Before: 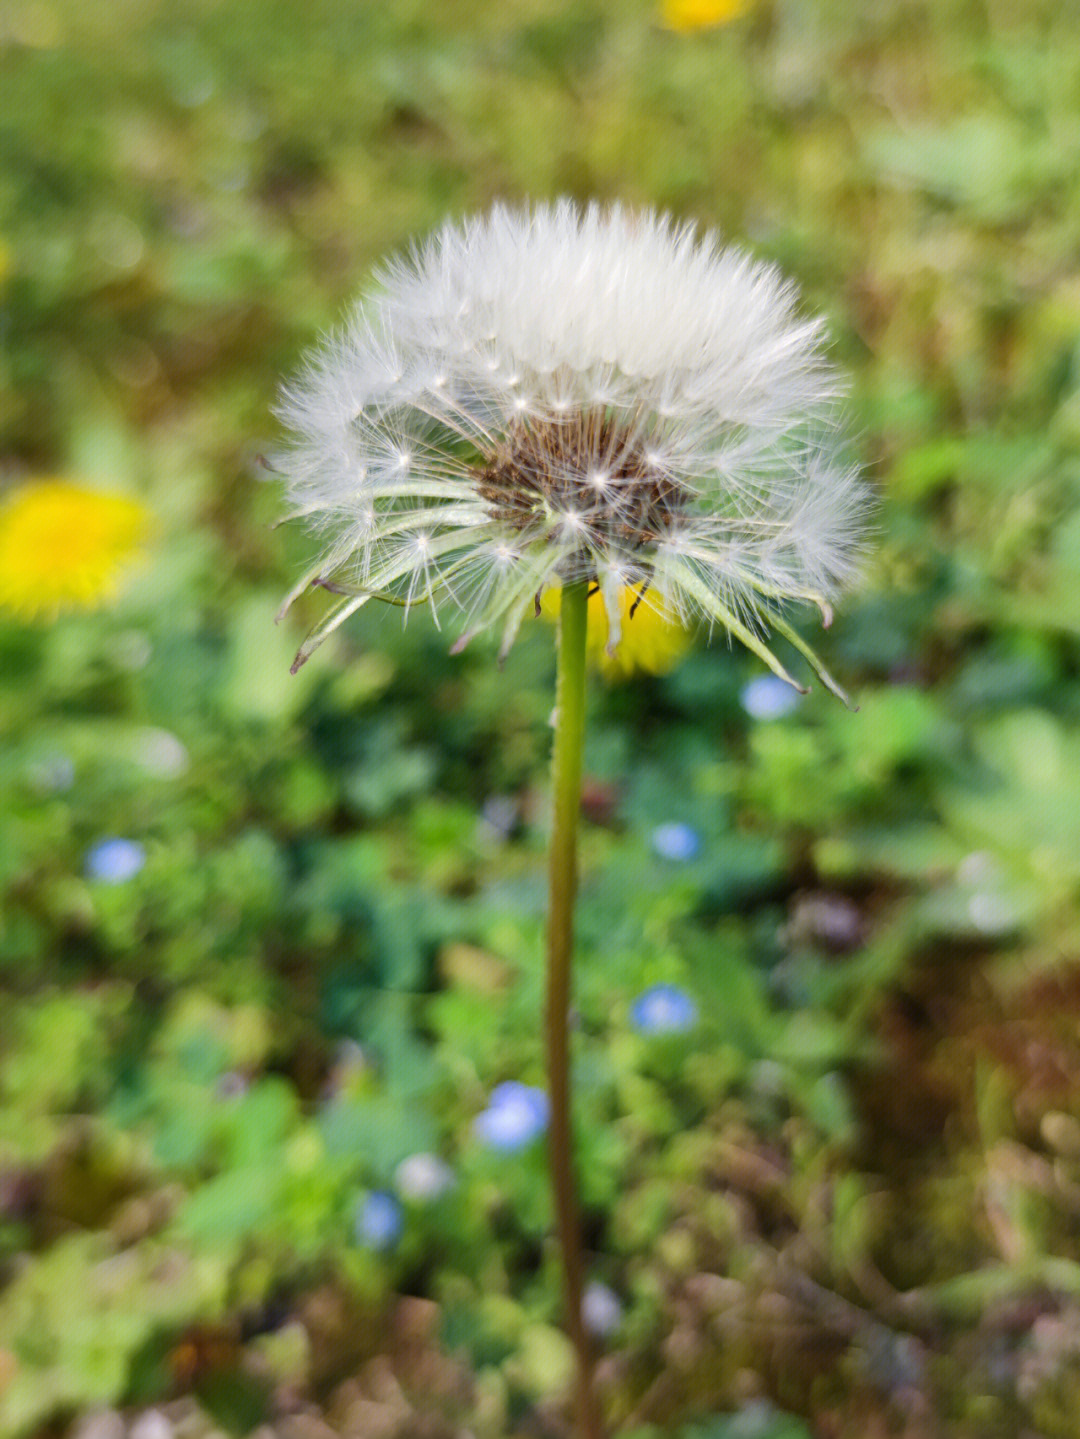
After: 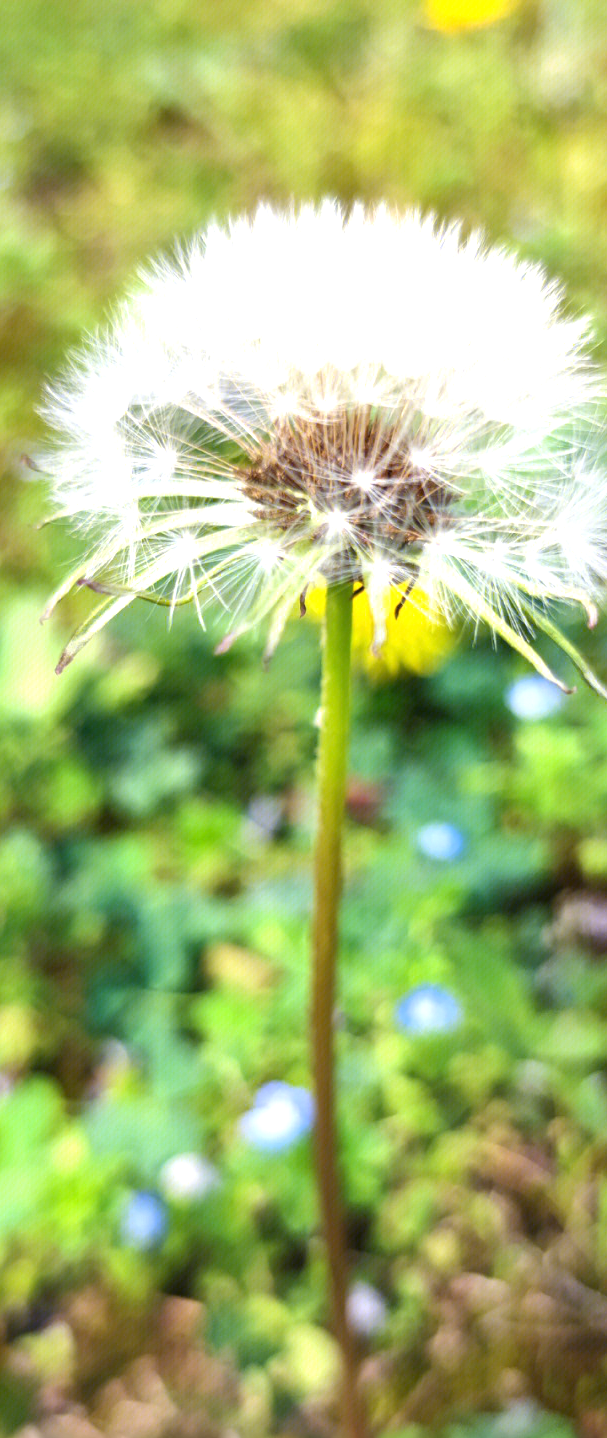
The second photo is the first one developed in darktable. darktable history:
tone equalizer: edges refinement/feathering 500, mask exposure compensation -1.57 EV, preserve details no
exposure: exposure 0.992 EV, compensate highlight preservation false
crop: left 21.767%, right 21.969%, bottom 0.014%
